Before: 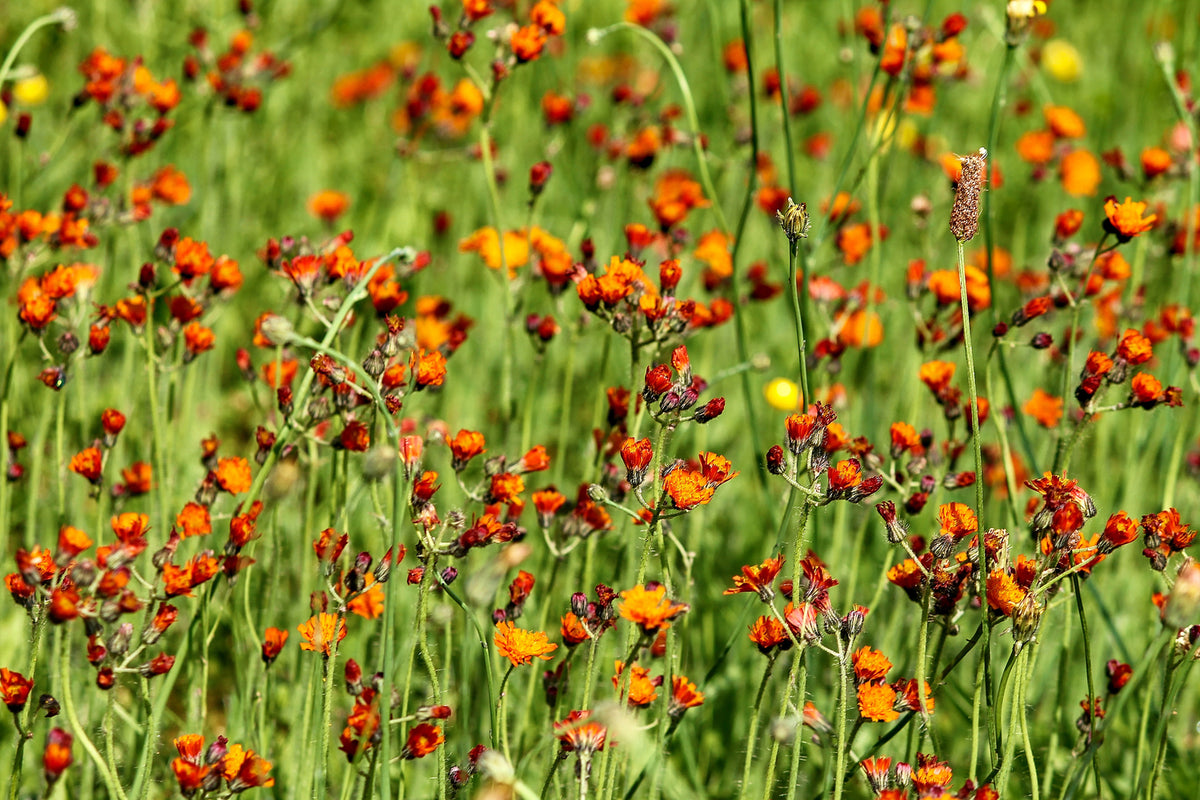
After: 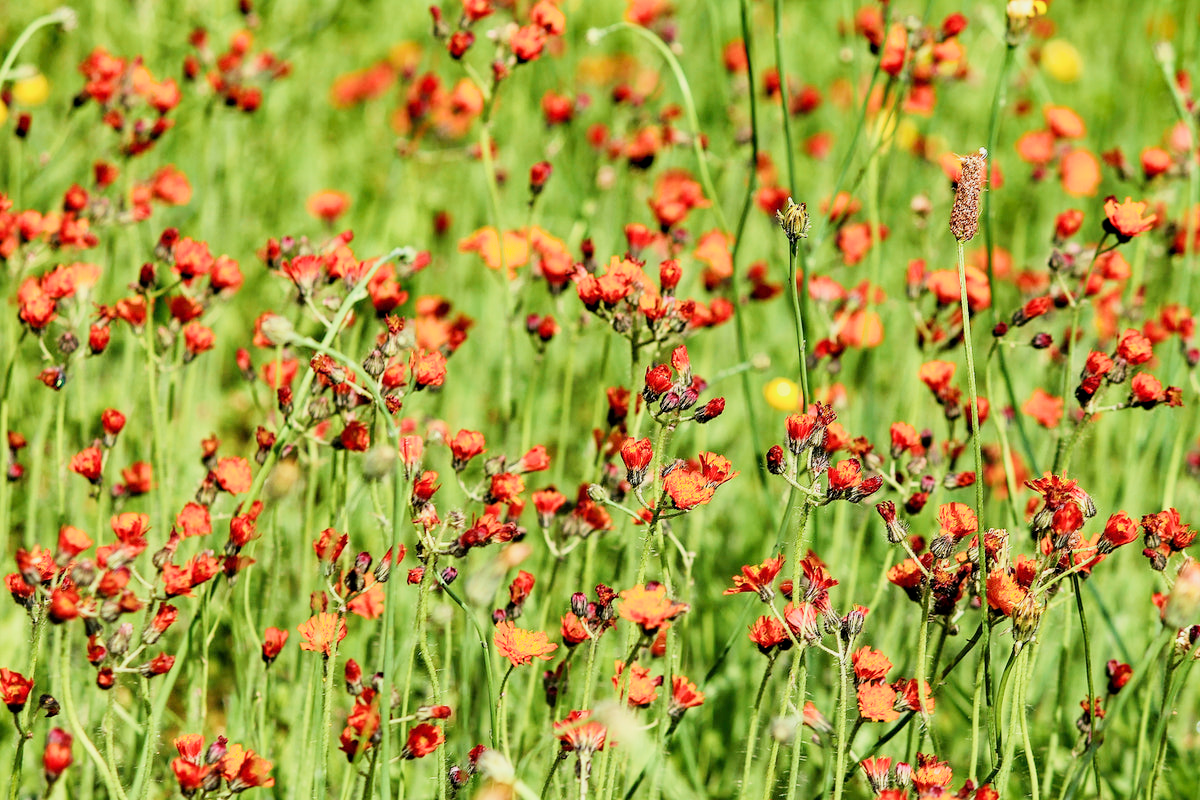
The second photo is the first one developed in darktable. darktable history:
exposure: exposure 1 EV, compensate highlight preservation false
filmic rgb: black relative exposure -7.65 EV, white relative exposure 4.56 EV, hardness 3.61
